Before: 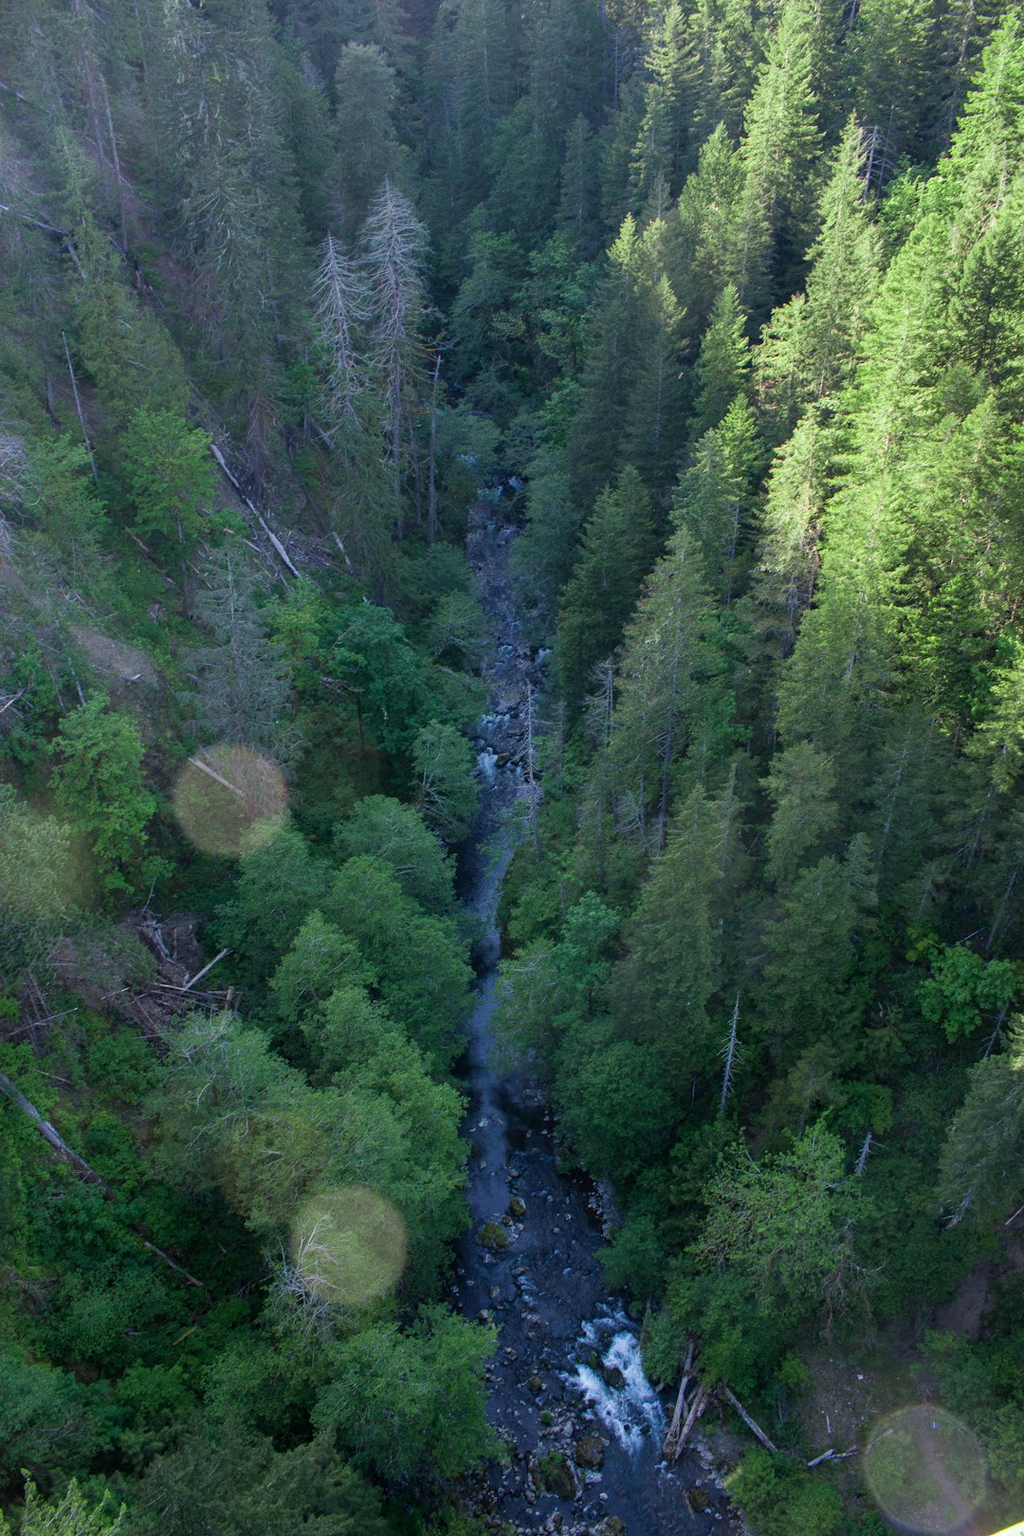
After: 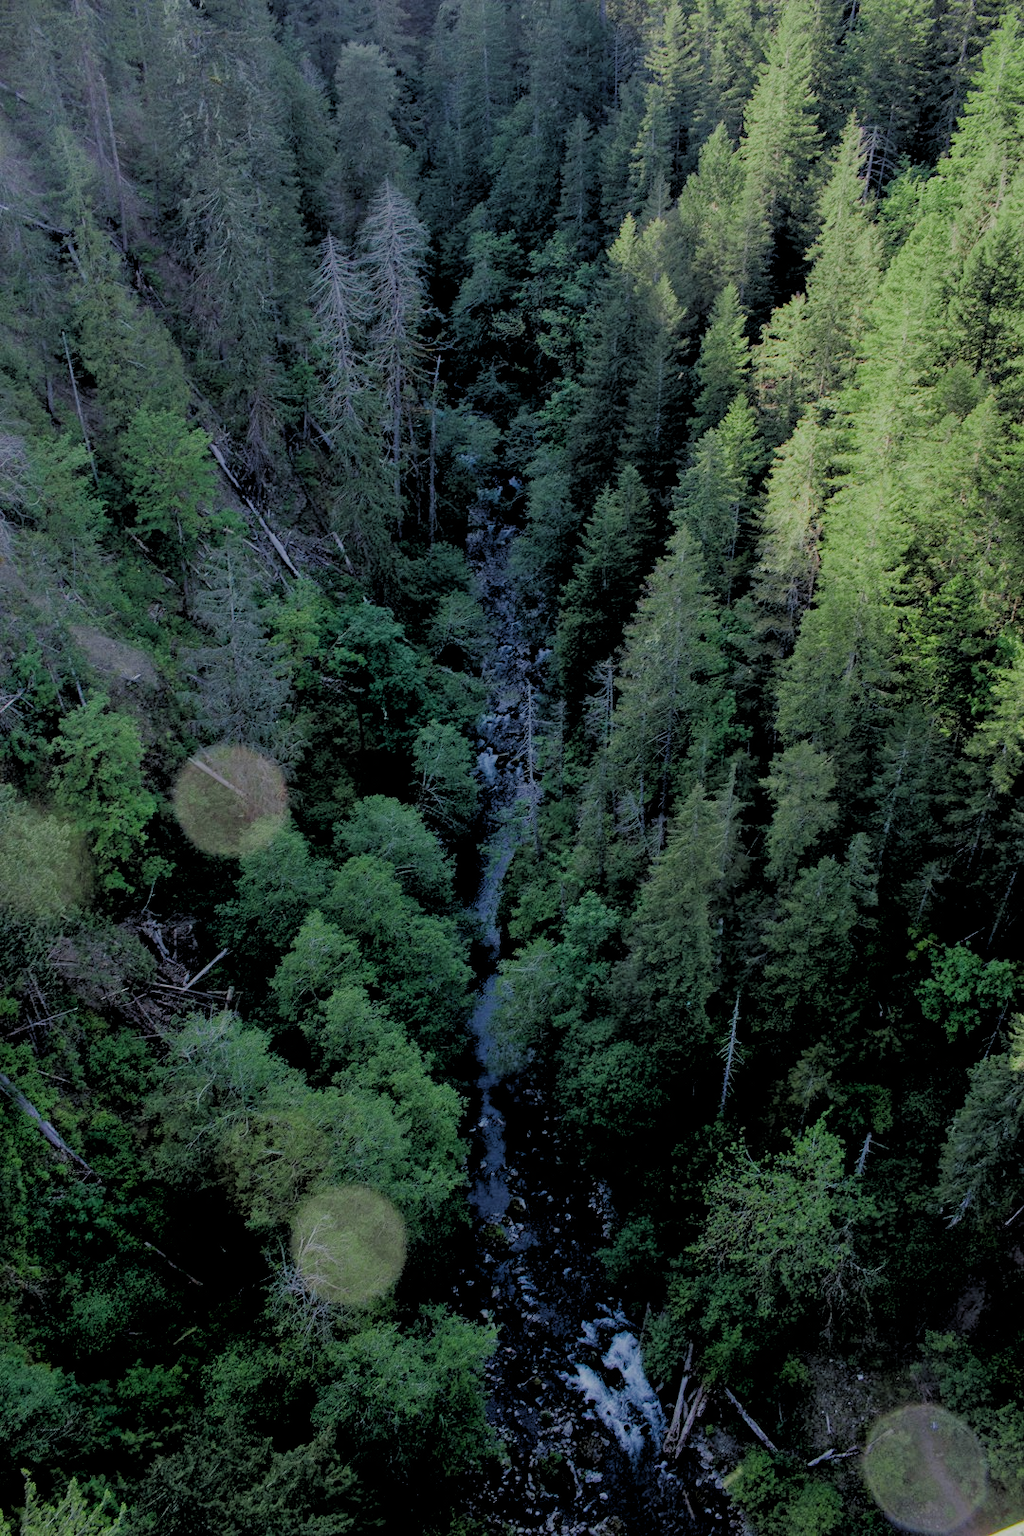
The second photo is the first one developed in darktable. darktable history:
tone equalizer: -8 EV 0.25 EV, -7 EV 0.417 EV, -6 EV 0.417 EV, -5 EV 0.25 EV, -3 EV -0.25 EV, -2 EV -0.417 EV, -1 EV -0.417 EV, +0 EV -0.25 EV, edges refinement/feathering 500, mask exposure compensation -1.57 EV, preserve details guided filter
filmic rgb: black relative exposure -6.59 EV, white relative exposure 4.71 EV, hardness 3.13, contrast 0.805
rgb levels: levels [[0.034, 0.472, 0.904], [0, 0.5, 1], [0, 0.5, 1]]
